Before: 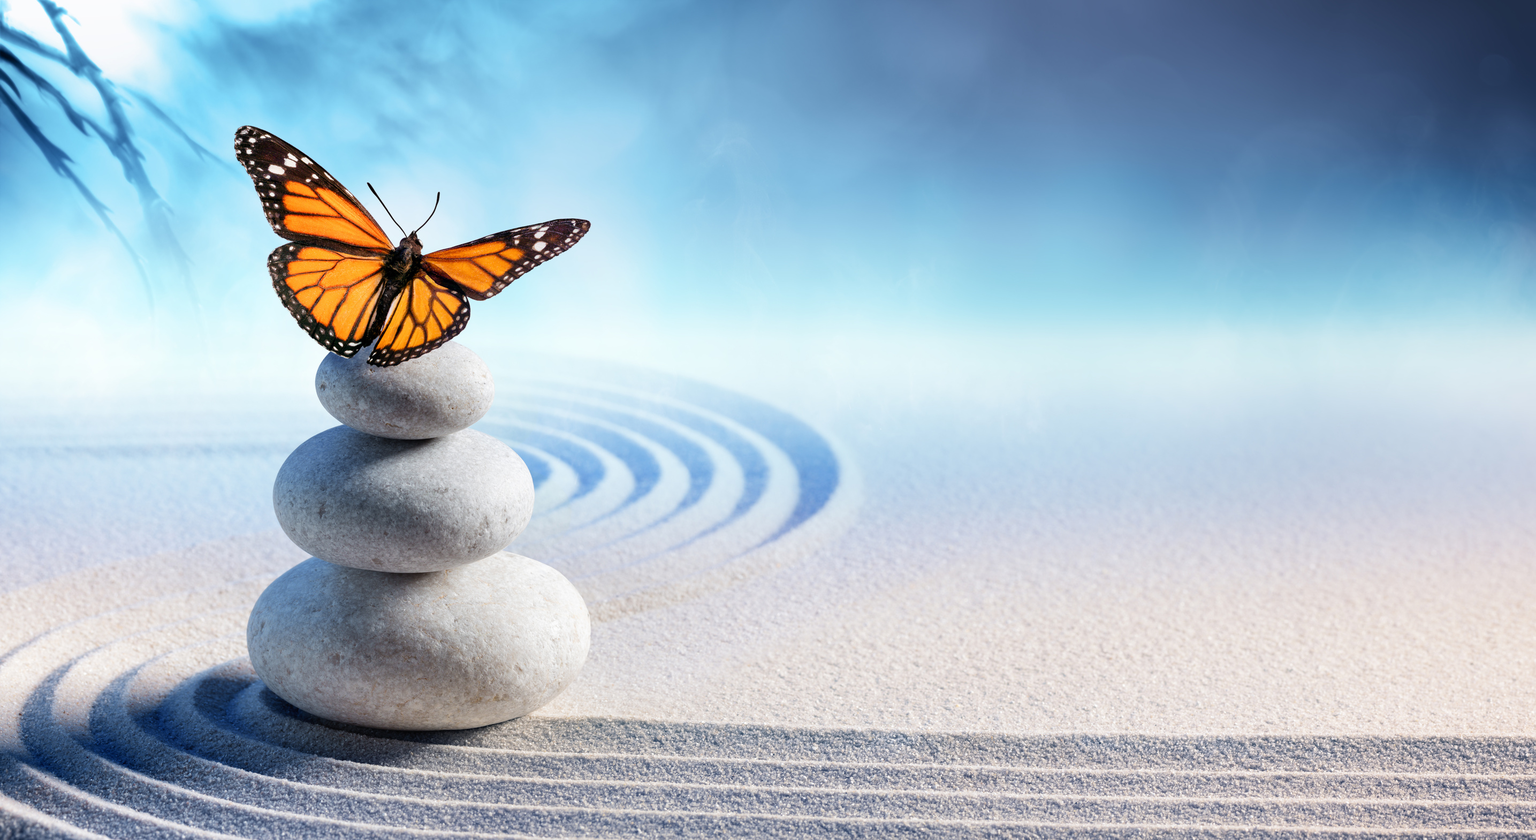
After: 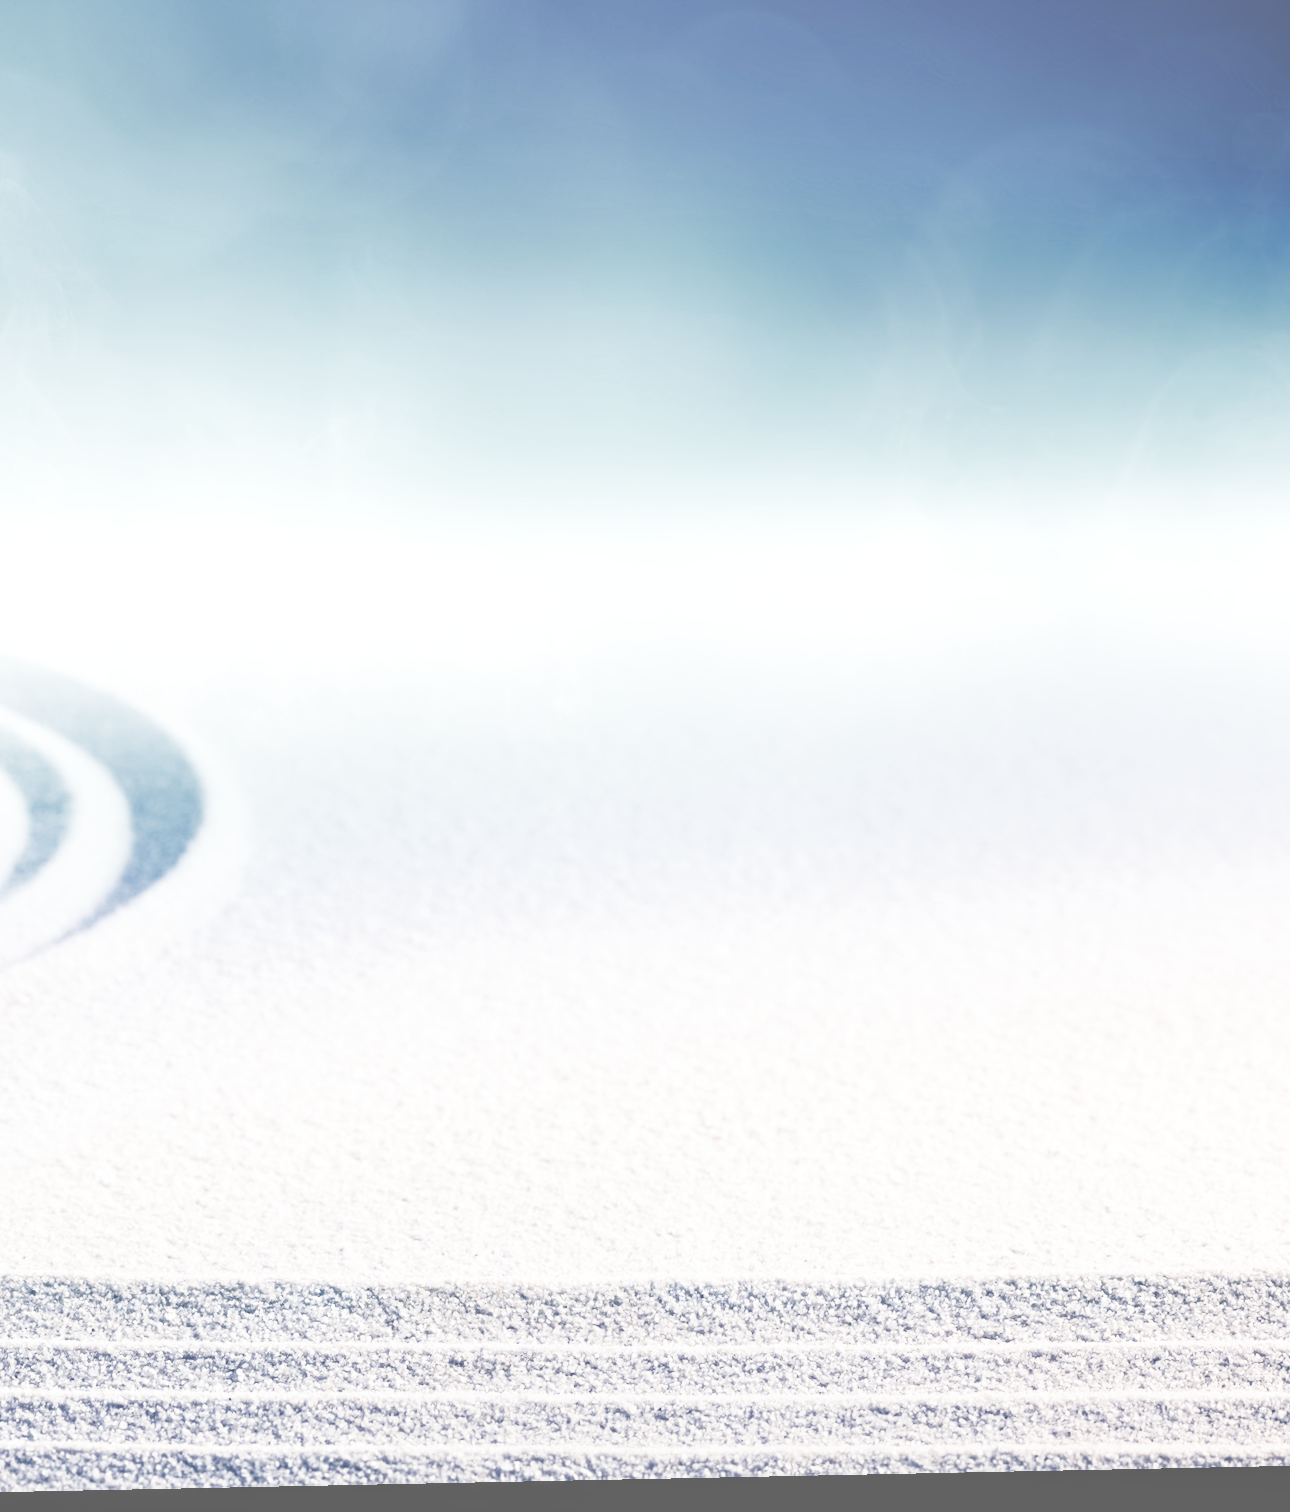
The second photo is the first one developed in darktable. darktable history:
local contrast: on, module defaults
exposure: black level correction -0.062, exposure -0.05 EV, compensate highlight preservation false
crop: left 47.628%, top 6.643%, right 7.874%
rotate and perspective: rotation -1.17°, automatic cropping off
haze removal: compatibility mode true, adaptive false
color zones: curves: ch0 [(0, 0.5) (0.125, 0.4) (0.25, 0.5) (0.375, 0.4) (0.5, 0.4) (0.625, 0.35) (0.75, 0.35) (0.875, 0.5)]; ch1 [(0, 0.35) (0.125, 0.45) (0.25, 0.35) (0.375, 0.35) (0.5, 0.35) (0.625, 0.35) (0.75, 0.45) (0.875, 0.35)]; ch2 [(0, 0.6) (0.125, 0.5) (0.25, 0.5) (0.375, 0.6) (0.5, 0.6) (0.625, 0.5) (0.75, 0.5) (0.875, 0.5)]
base curve: curves: ch0 [(0, 0) (0.012, 0.01) (0.073, 0.168) (0.31, 0.711) (0.645, 0.957) (1, 1)], preserve colors none
